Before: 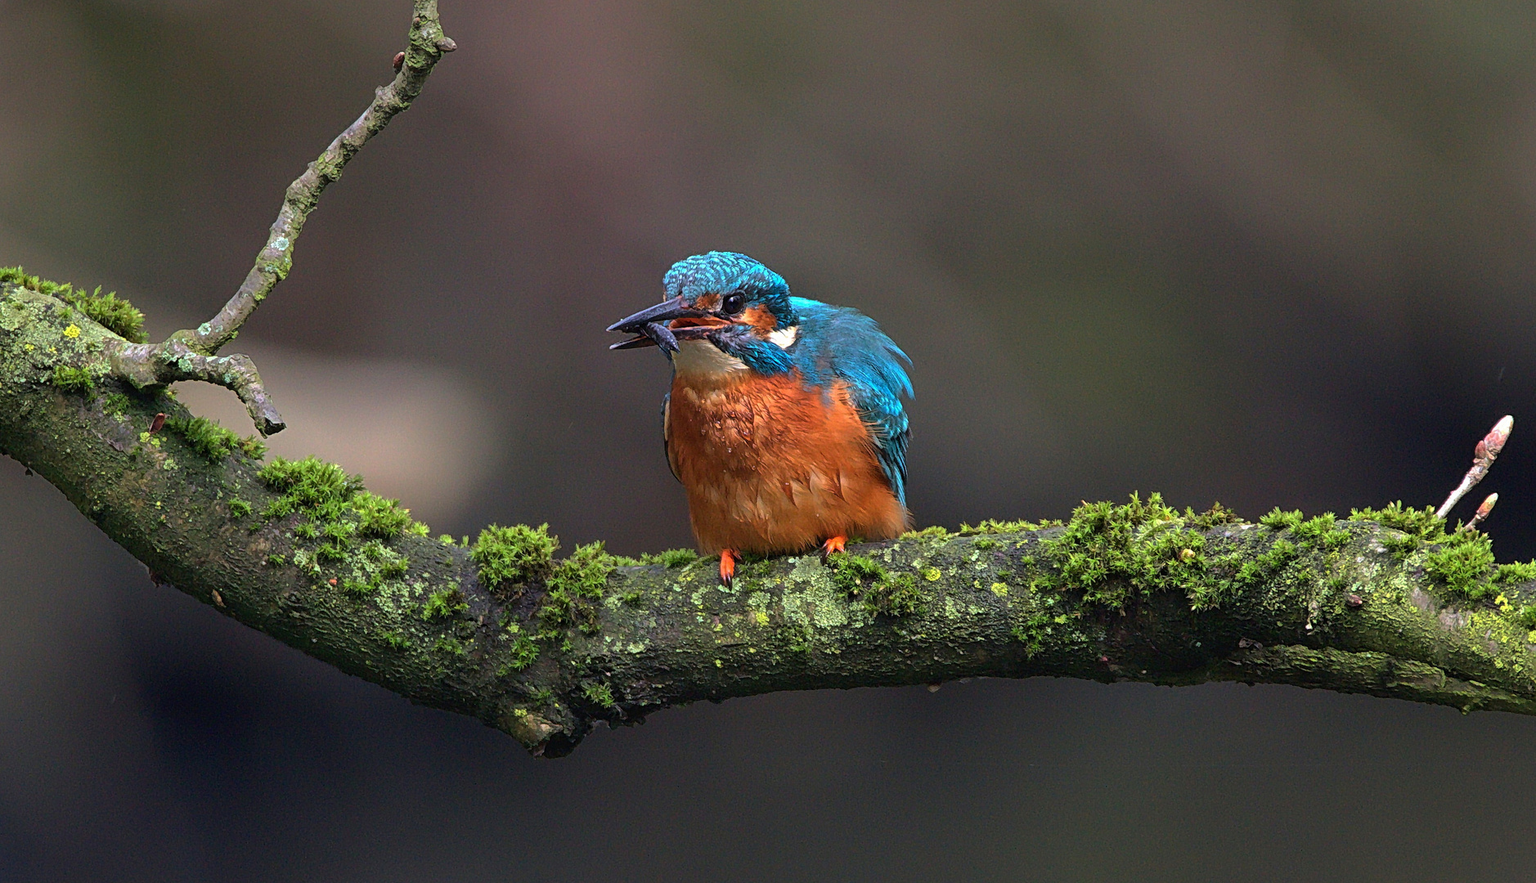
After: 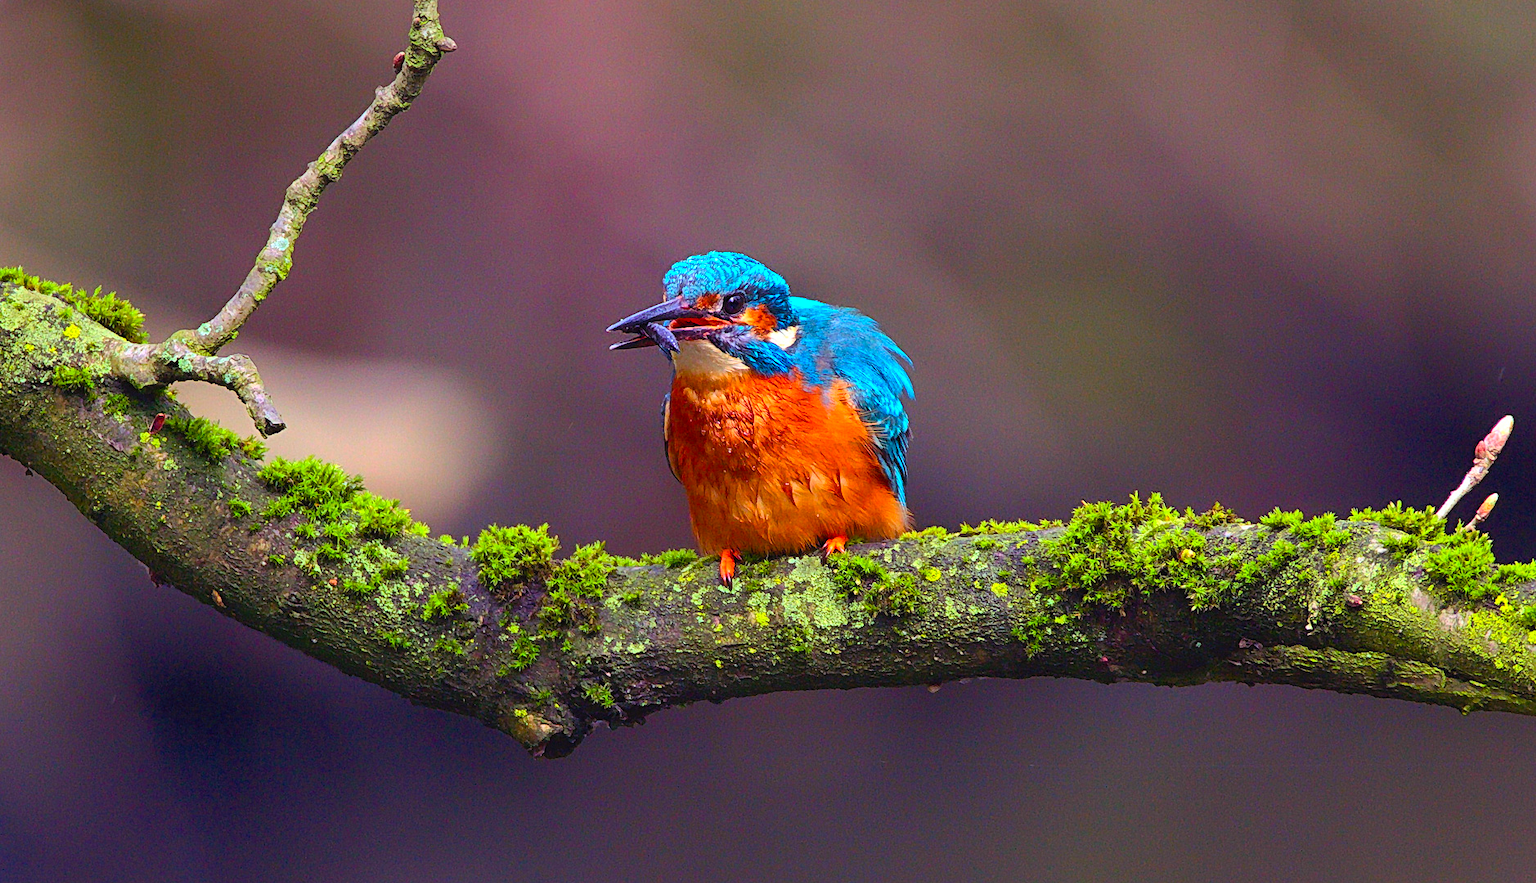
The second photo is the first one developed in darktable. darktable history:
color balance rgb: shadows lift › luminance 0.249%, shadows lift › chroma 7.016%, shadows lift › hue 301.77°, perceptual saturation grading › global saturation 34.59%, perceptual saturation grading › highlights -24.943%, perceptual saturation grading › shadows 24.855%, global vibrance 14.195%
color calibration: illuminant same as pipeline (D50), adaptation XYZ, x 0.346, y 0.357, temperature 5023.35 K
contrast brightness saturation: contrast 0.245, brightness 0.241, saturation 0.381
